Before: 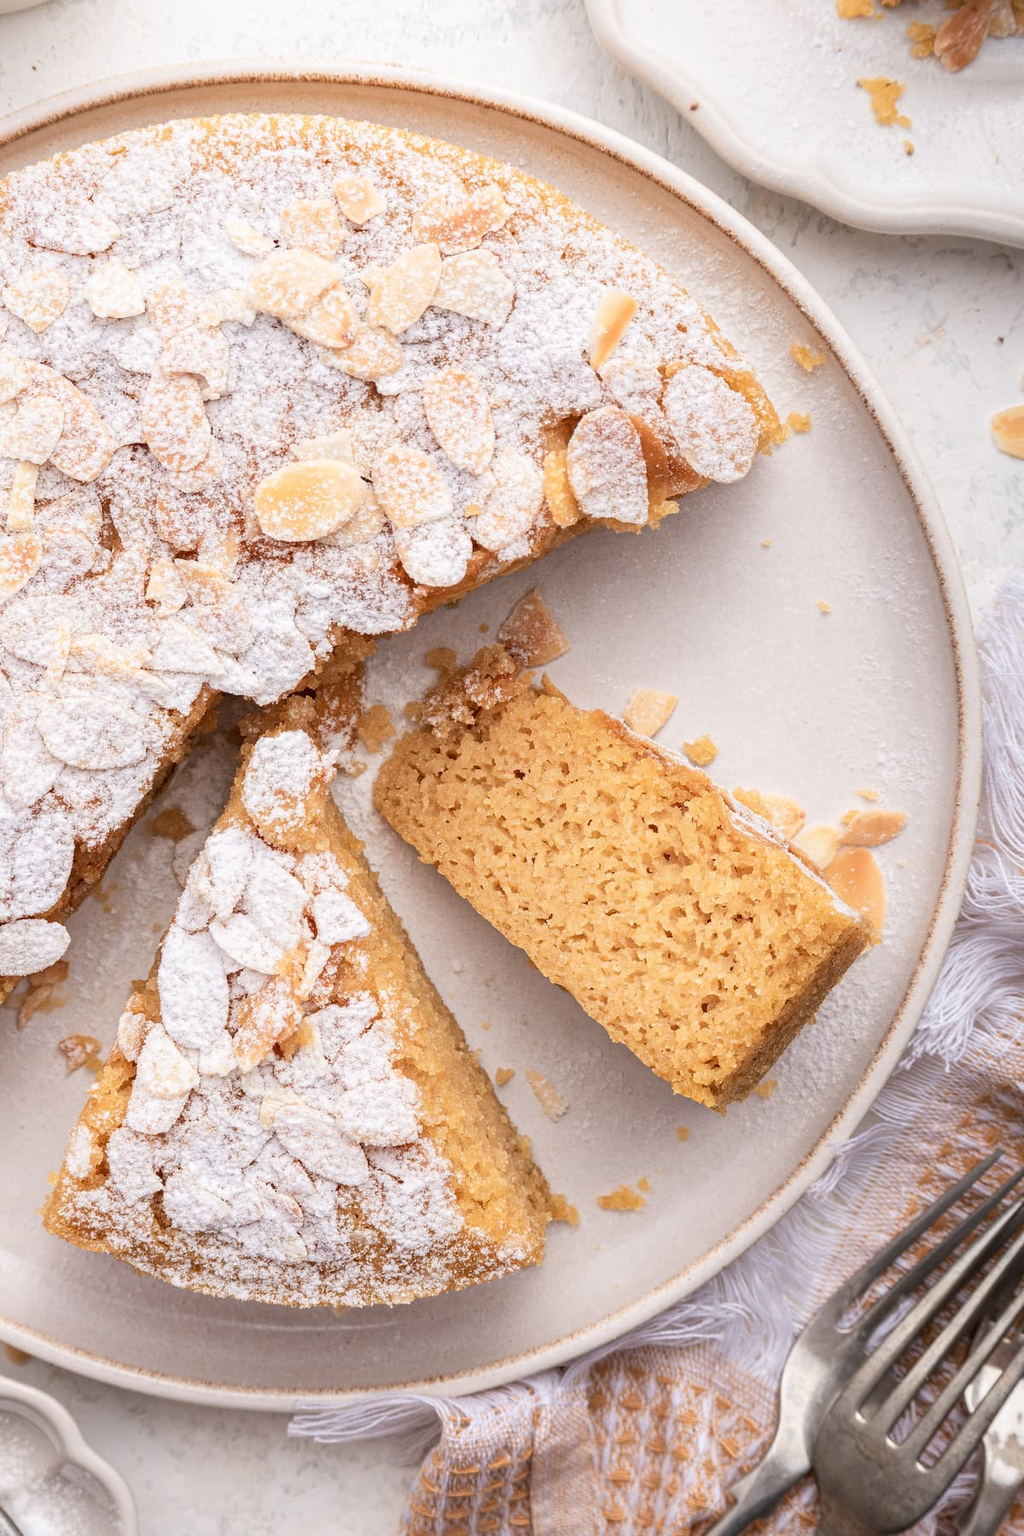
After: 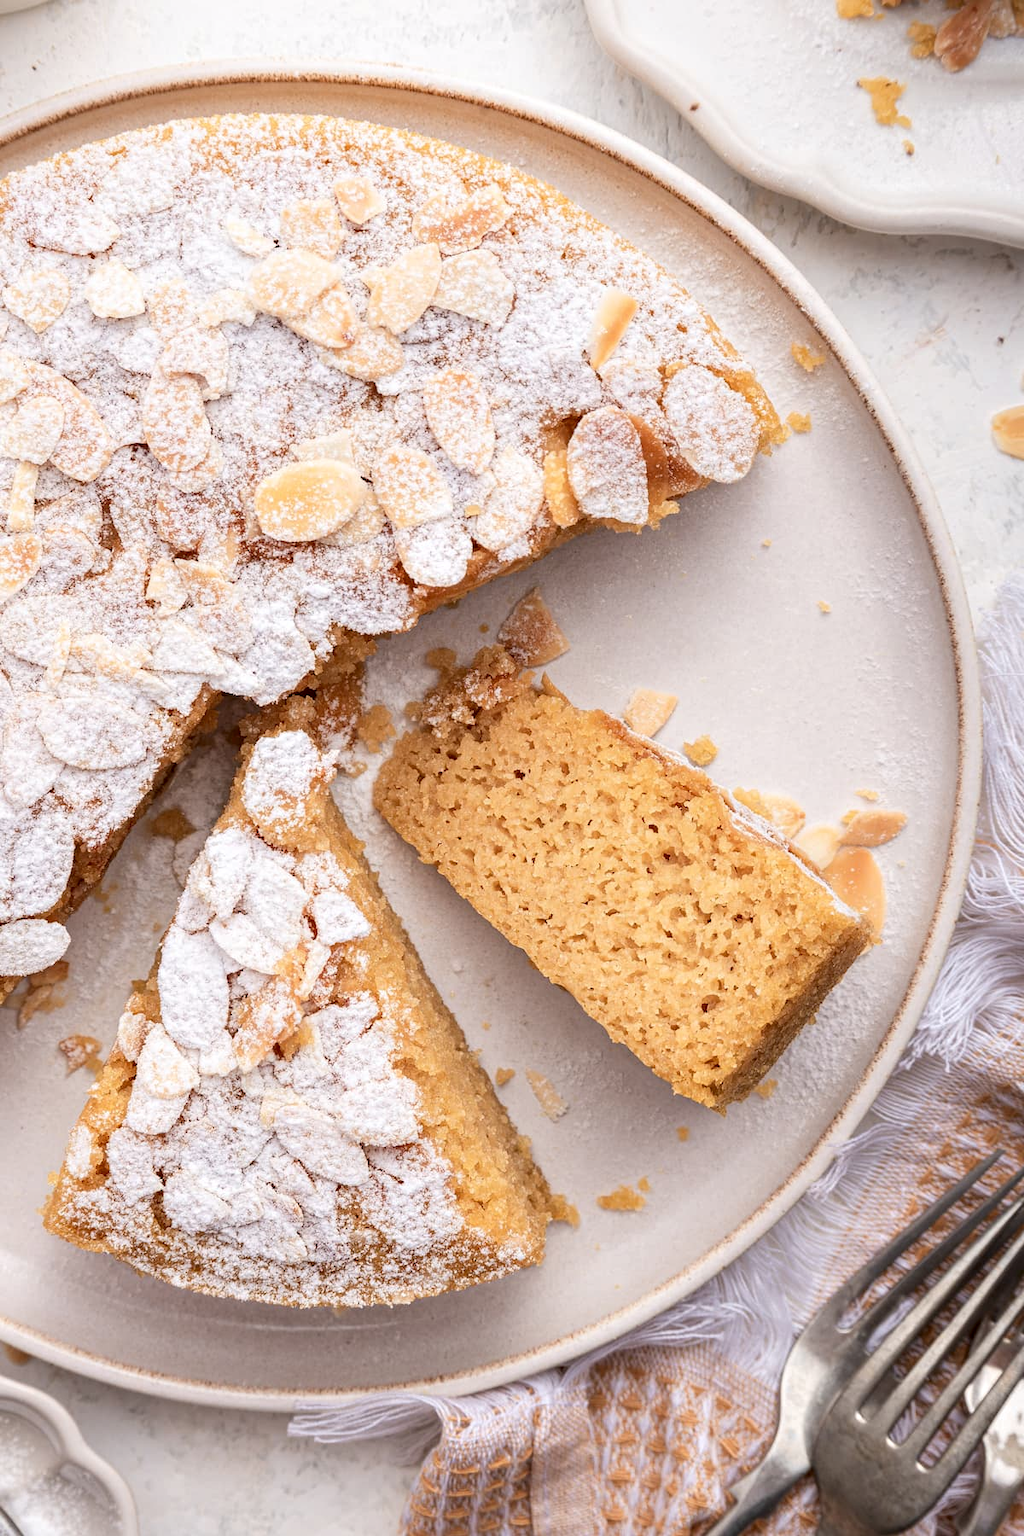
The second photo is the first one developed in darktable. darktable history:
contrast equalizer: y [[0.524 ×6], [0.512 ×6], [0.379 ×6], [0 ×6], [0 ×6]]
